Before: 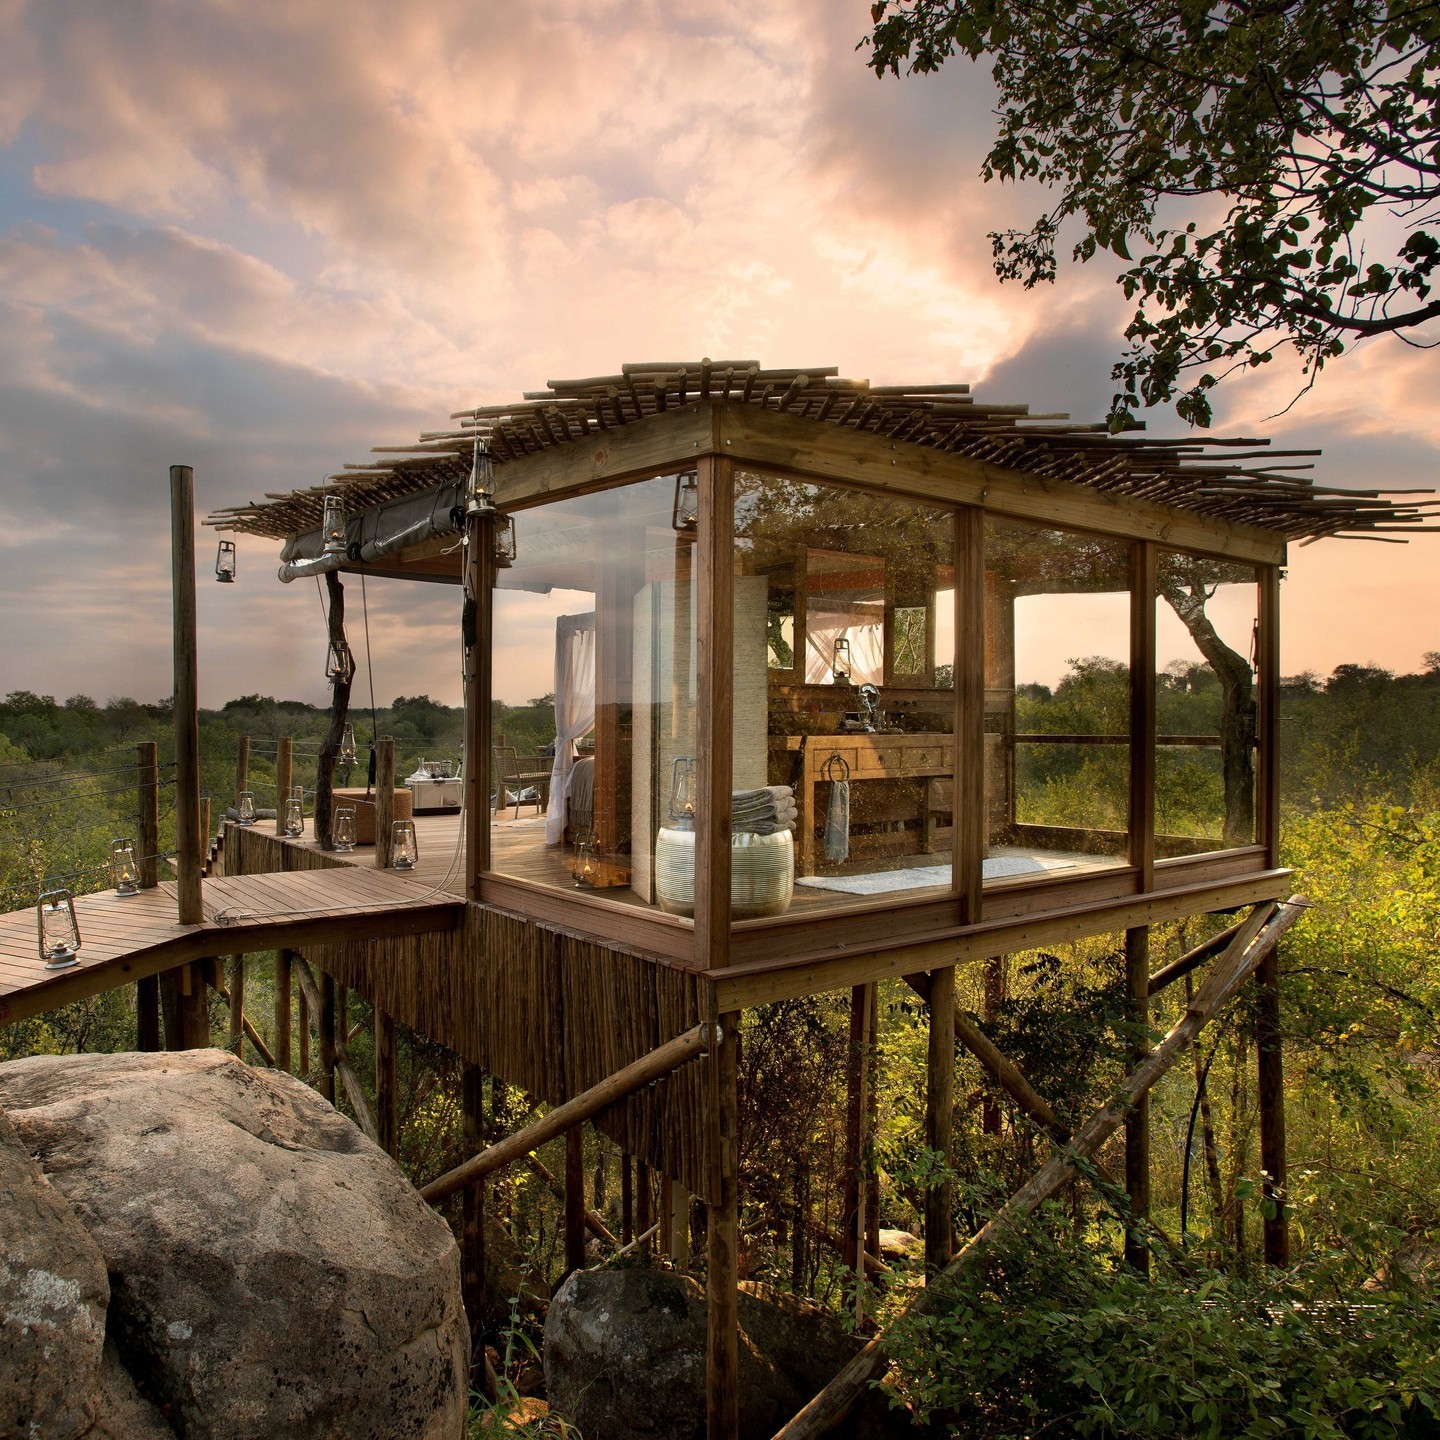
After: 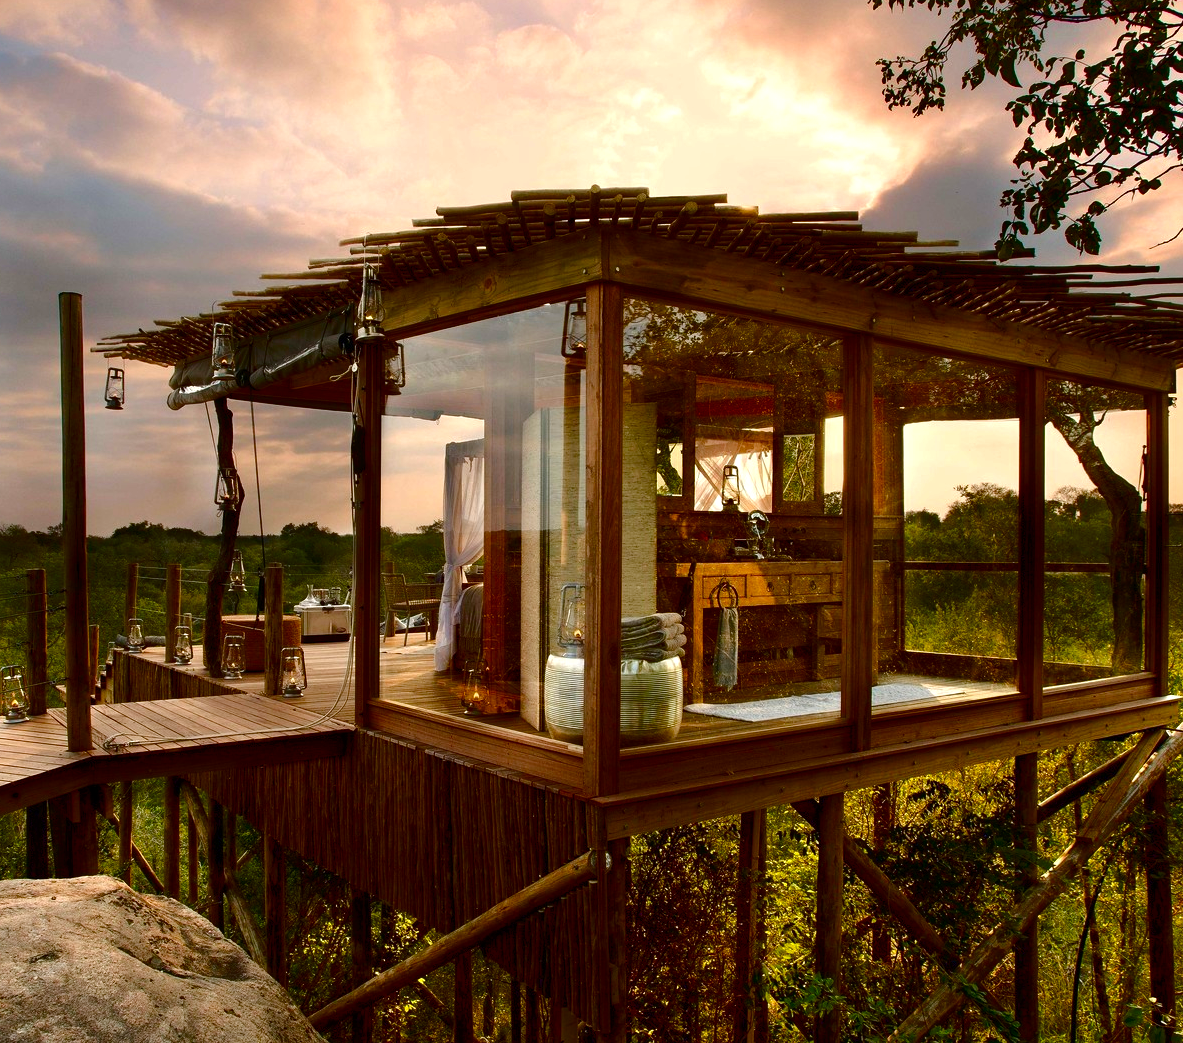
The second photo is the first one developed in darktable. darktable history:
contrast brightness saturation: brightness -0.251, saturation 0.203
tone curve: curves: ch0 [(0, 0) (0.003, 0.013) (0.011, 0.016) (0.025, 0.023) (0.044, 0.036) (0.069, 0.051) (0.1, 0.076) (0.136, 0.107) (0.177, 0.145) (0.224, 0.186) (0.277, 0.246) (0.335, 0.311) (0.399, 0.378) (0.468, 0.462) (0.543, 0.548) (0.623, 0.636) (0.709, 0.728) (0.801, 0.816) (0.898, 0.9) (1, 1)], color space Lab, independent channels, preserve colors none
exposure: exposure 0.289 EV, compensate exposure bias true, compensate highlight preservation false
crop: left 7.767%, top 12.055%, right 10.052%, bottom 15.449%
color balance rgb: power › hue 74.22°, global offset › hue 169.11°, perceptual saturation grading › global saturation 20%, perceptual saturation grading › highlights -25.137%, perceptual saturation grading › shadows 50.227%, perceptual brilliance grading › mid-tones 10.569%, perceptual brilliance grading › shadows 15.571%, global vibrance 14.754%
